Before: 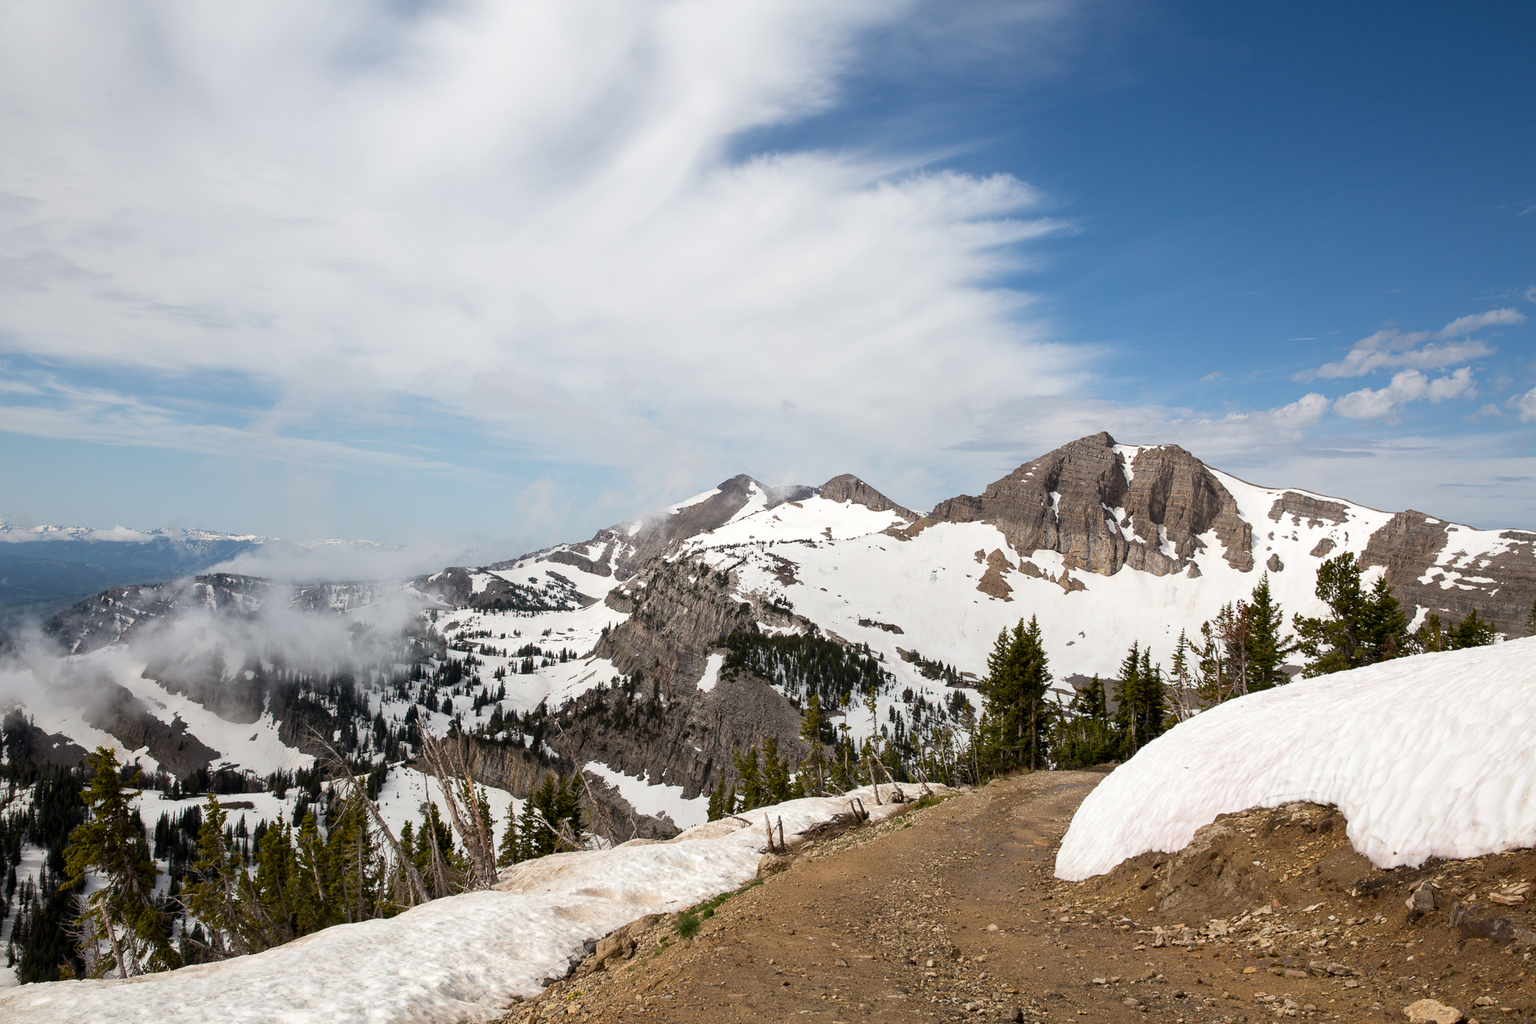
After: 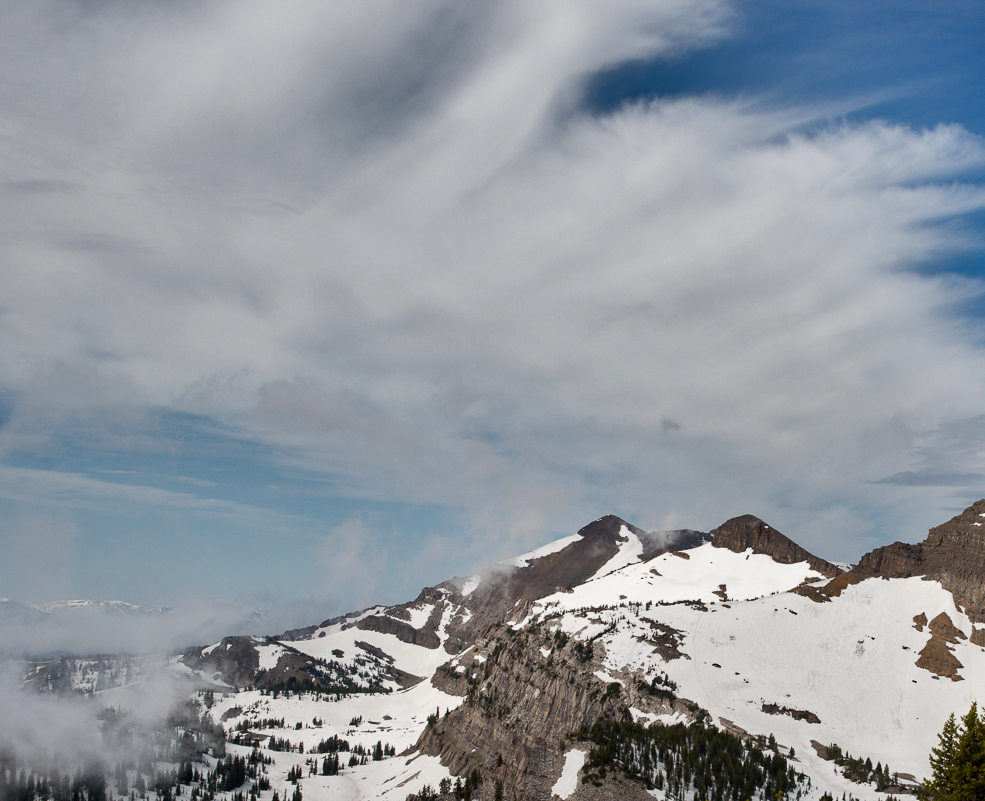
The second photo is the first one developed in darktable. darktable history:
shadows and highlights: white point adjustment -3.64, highlights -63.34, highlights color adjustment 42%, soften with gaussian
crop: left 17.835%, top 7.675%, right 32.881%, bottom 32.213%
haze removal: compatibility mode true, adaptive false
